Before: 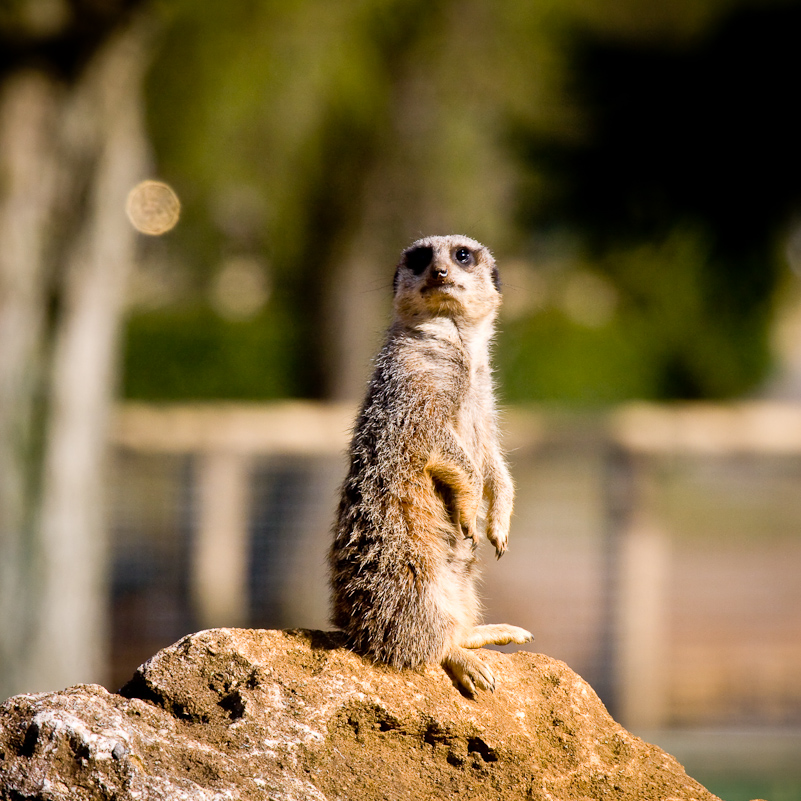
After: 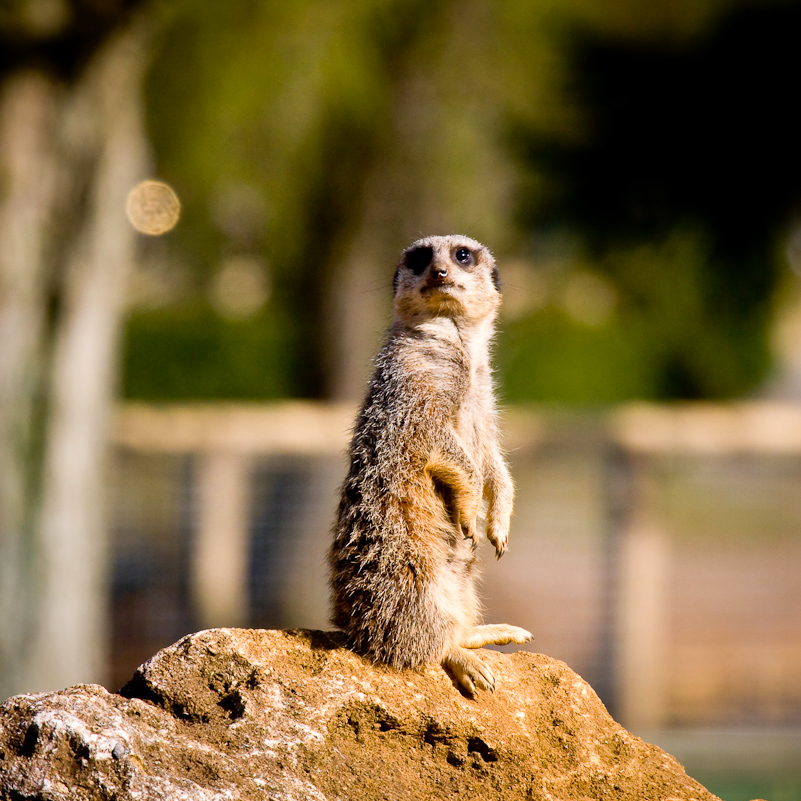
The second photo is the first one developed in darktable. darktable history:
contrast brightness saturation: saturation 0.097
